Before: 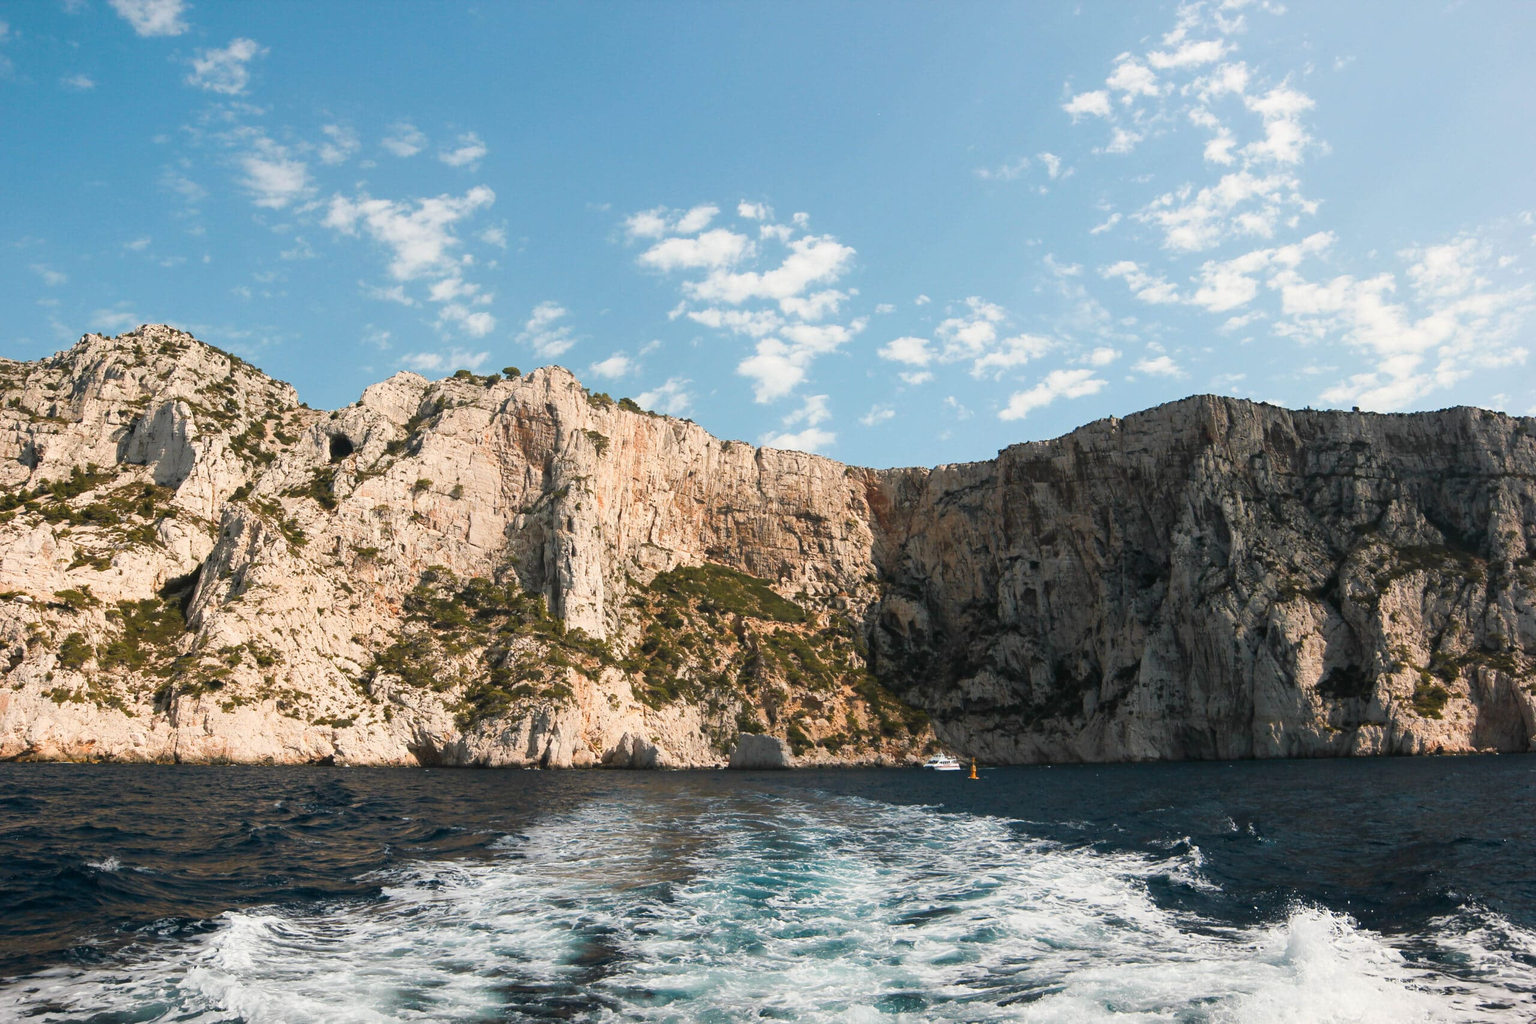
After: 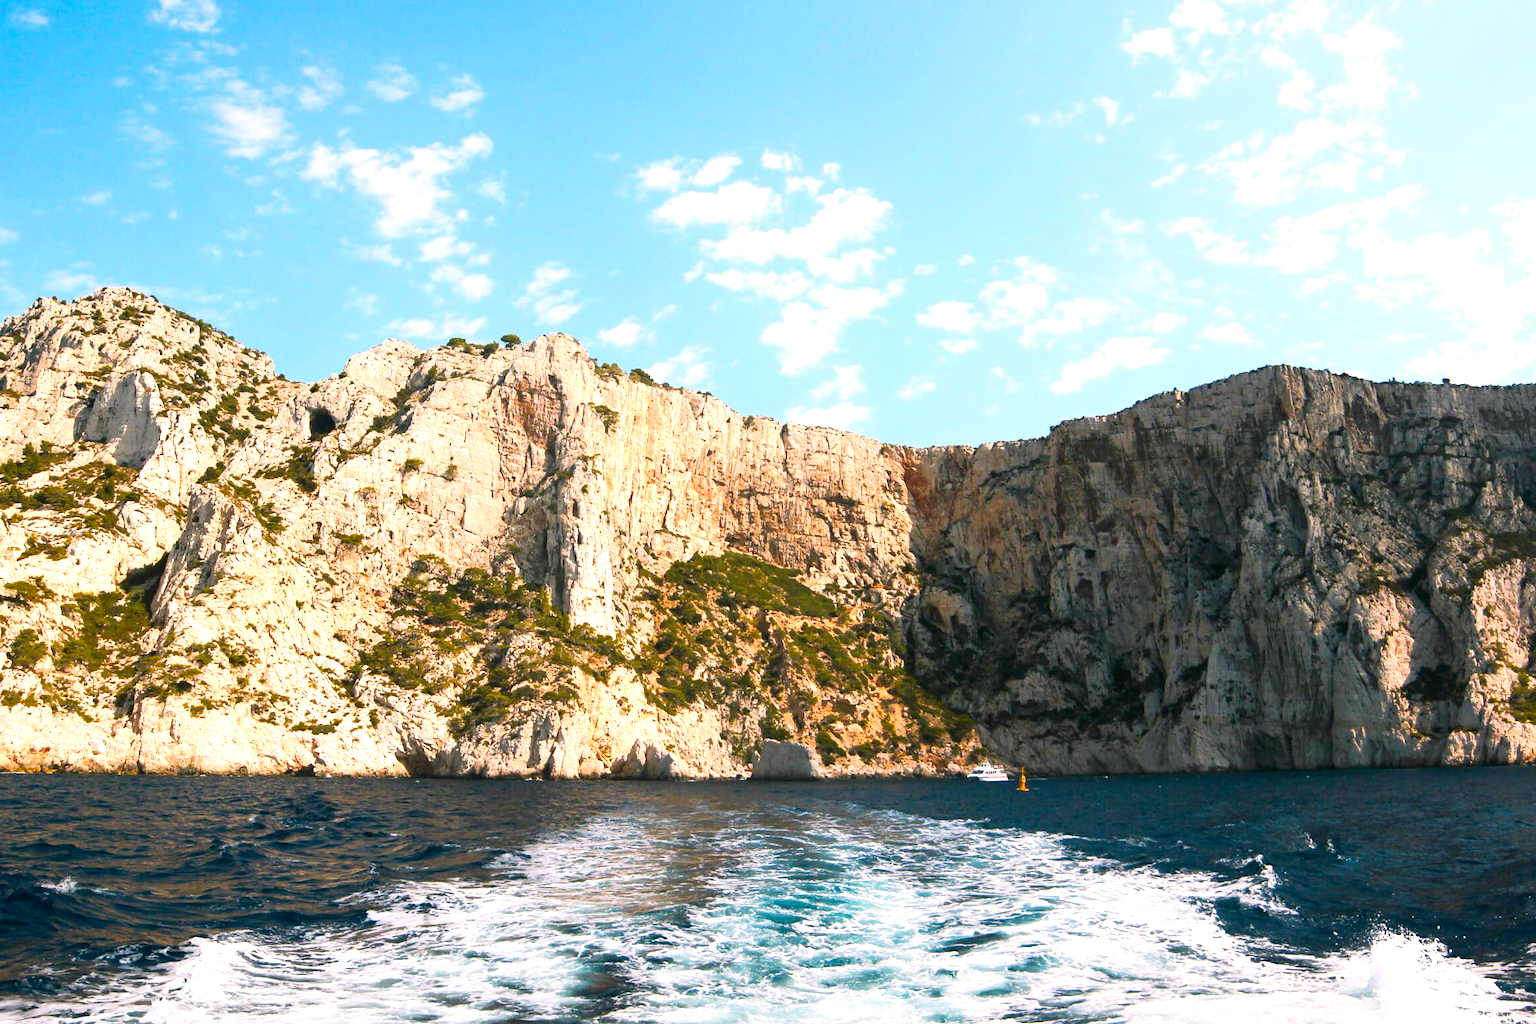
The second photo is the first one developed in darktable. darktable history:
crop: left 3.305%, top 6.436%, right 6.389%, bottom 3.258%
color balance rgb: shadows lift › chroma 2%, shadows lift › hue 217.2°, power › chroma 0.25%, power › hue 60°, highlights gain › chroma 1.5%, highlights gain › hue 309.6°, global offset › luminance -0.25%, perceptual saturation grading › global saturation 15%, global vibrance 15%
shadows and highlights: shadows 0, highlights 40
exposure: exposure 0.669 EV, compensate highlight preservation false
contrast brightness saturation: contrast 0.08, saturation 0.2
